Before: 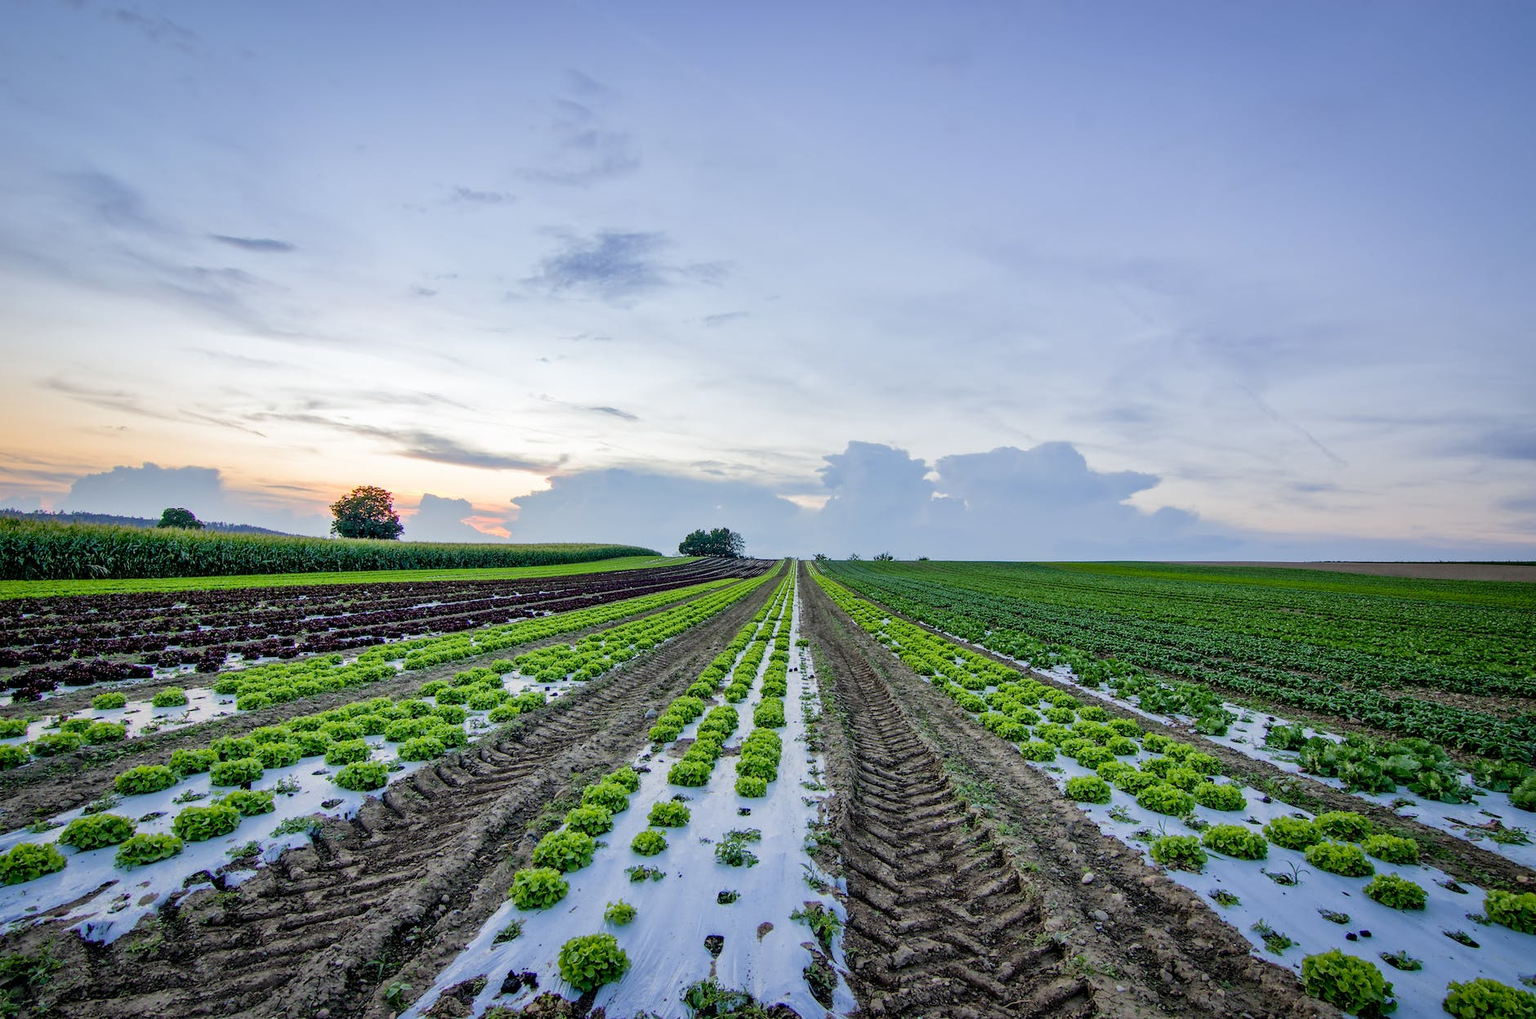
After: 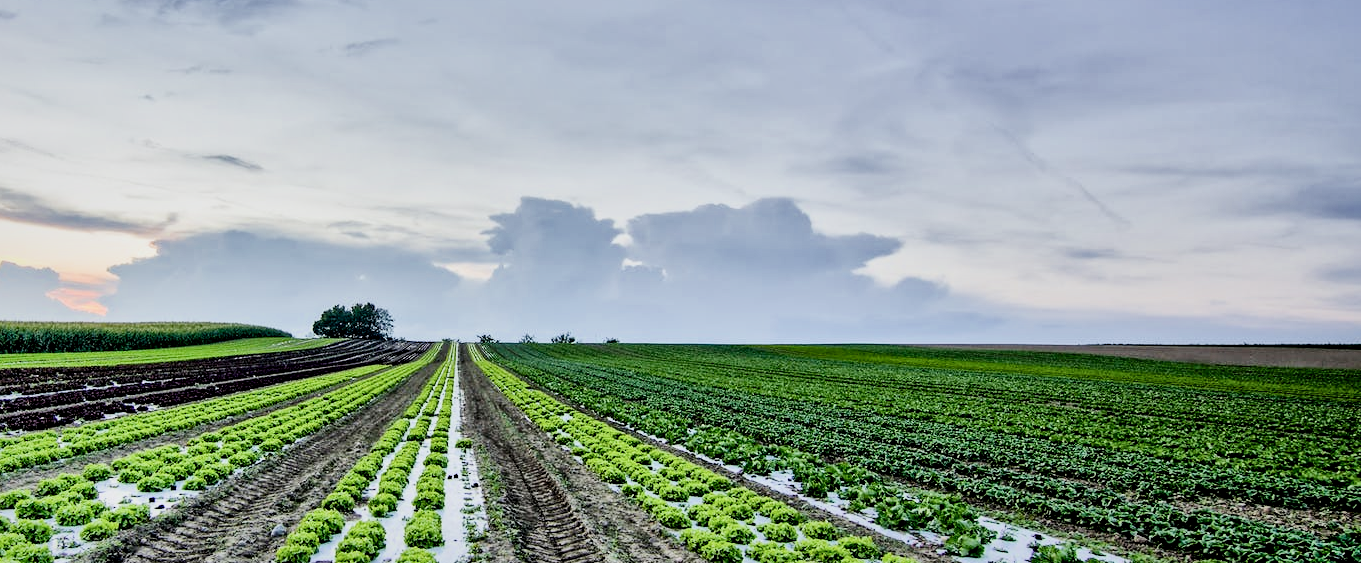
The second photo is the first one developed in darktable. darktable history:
crop and rotate: left 27.563%, top 27.528%, bottom 27.322%
shadows and highlights: soften with gaussian
color correction: highlights a* -0.308, highlights b* -0.066
contrast brightness saturation: contrast 0.243, brightness 0.091
exposure: black level correction 0.005, exposure 0.274 EV, compensate highlight preservation false
filmic rgb: black relative exposure -6.1 EV, white relative exposure 6.96 EV, threshold 3 EV, hardness 2.28, enable highlight reconstruction true
local contrast: mode bilateral grid, contrast 20, coarseness 51, detail 171%, midtone range 0.2
sharpen: radius 2.877, amount 0.875, threshold 47.347
